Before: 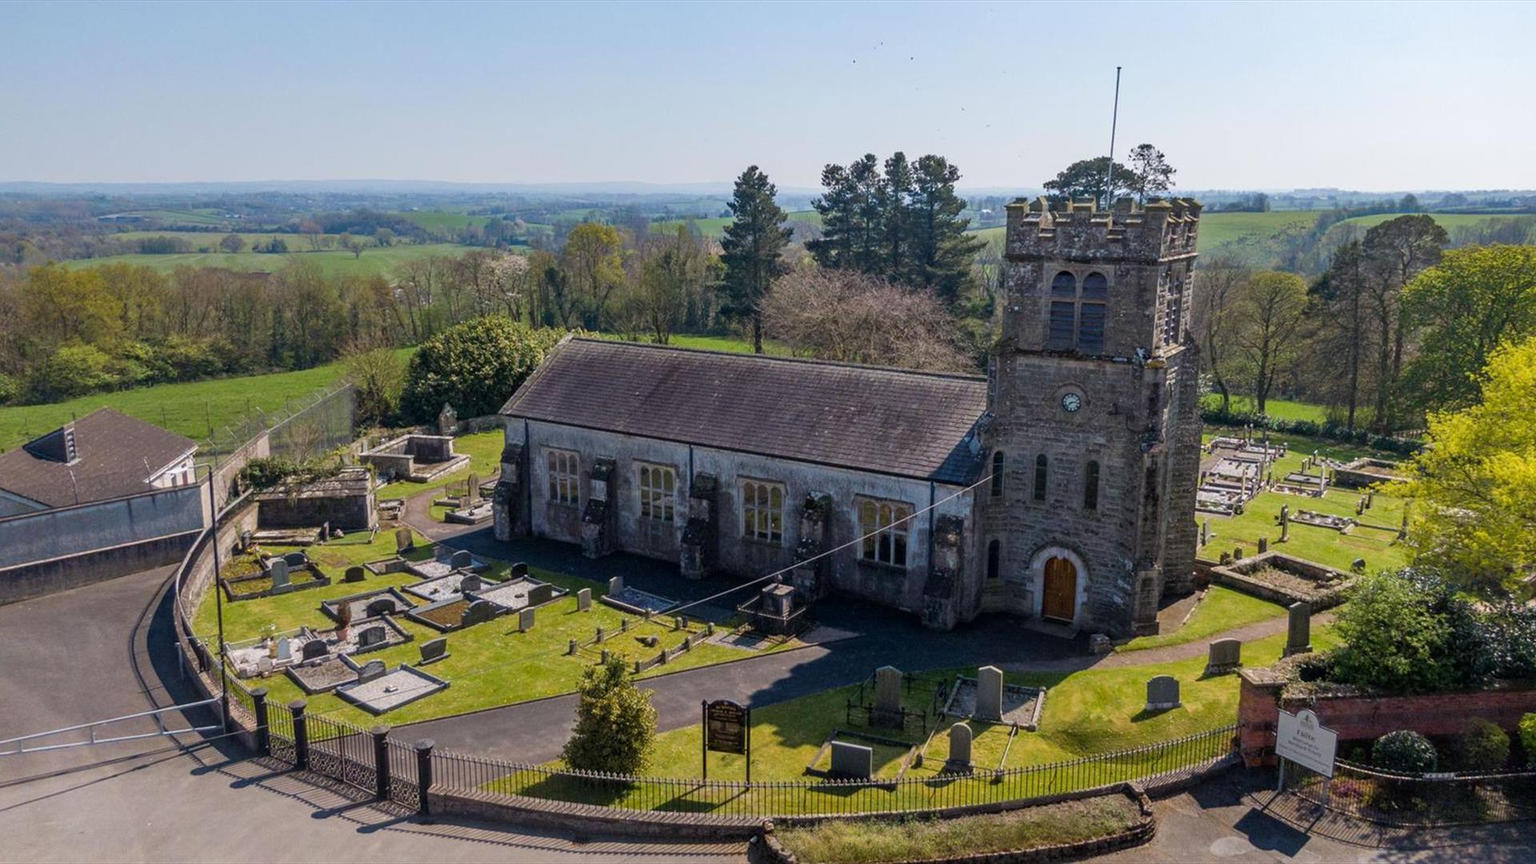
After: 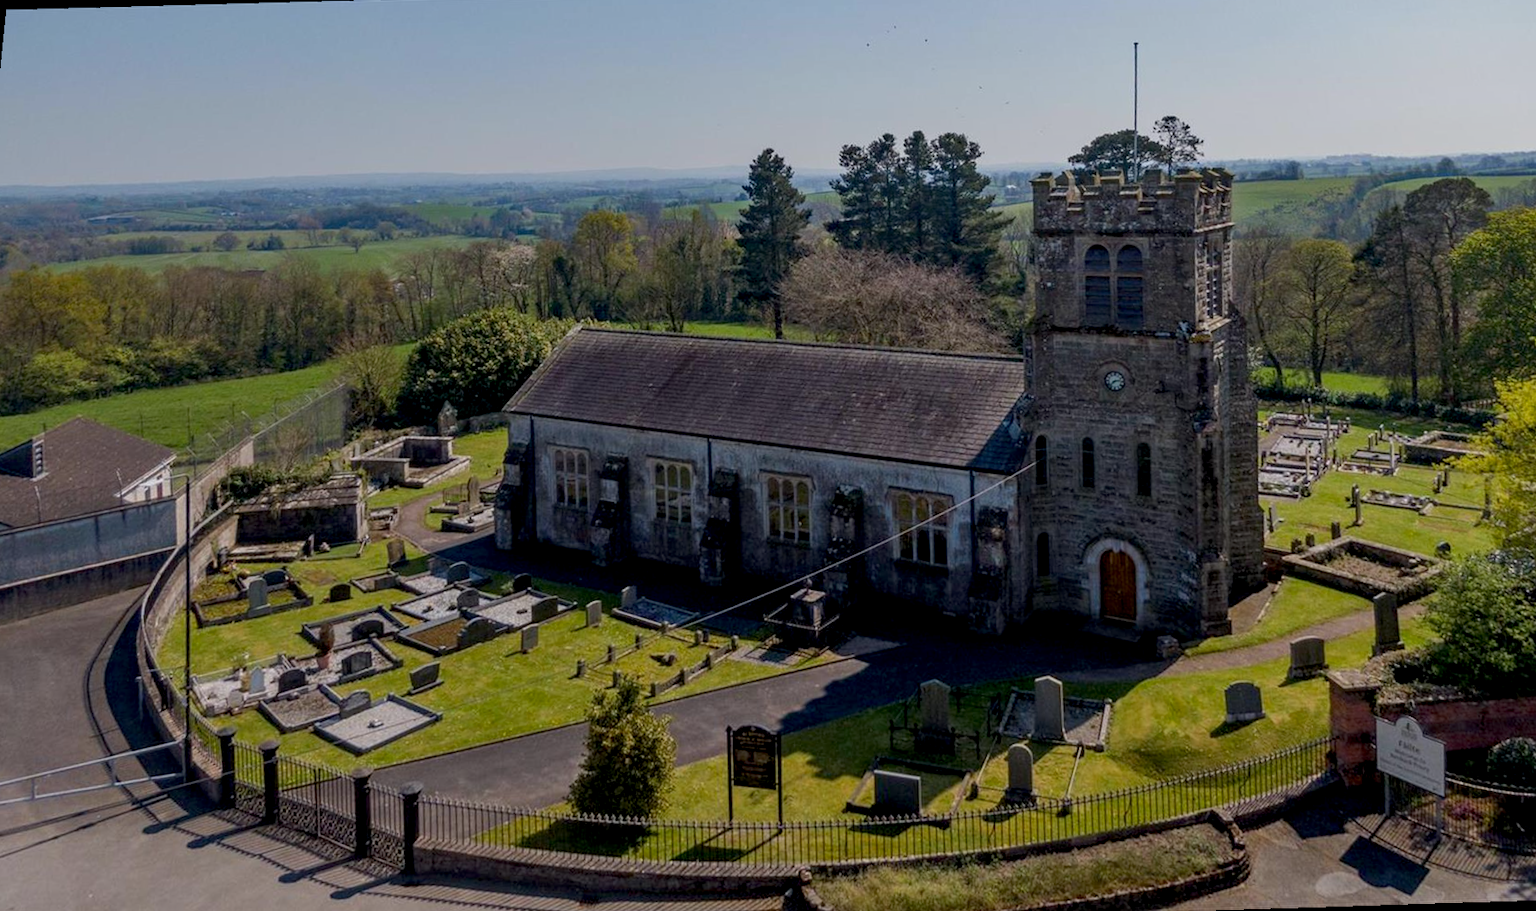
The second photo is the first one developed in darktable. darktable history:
rotate and perspective: rotation -1.68°, lens shift (vertical) -0.146, crop left 0.049, crop right 0.912, crop top 0.032, crop bottom 0.96
contrast equalizer: octaves 7, y [[0.6 ×6], [0.55 ×6], [0 ×6], [0 ×6], [0 ×6]], mix 0.2
exposure: black level correction 0.009, exposure -0.637 EV, compensate highlight preservation false
